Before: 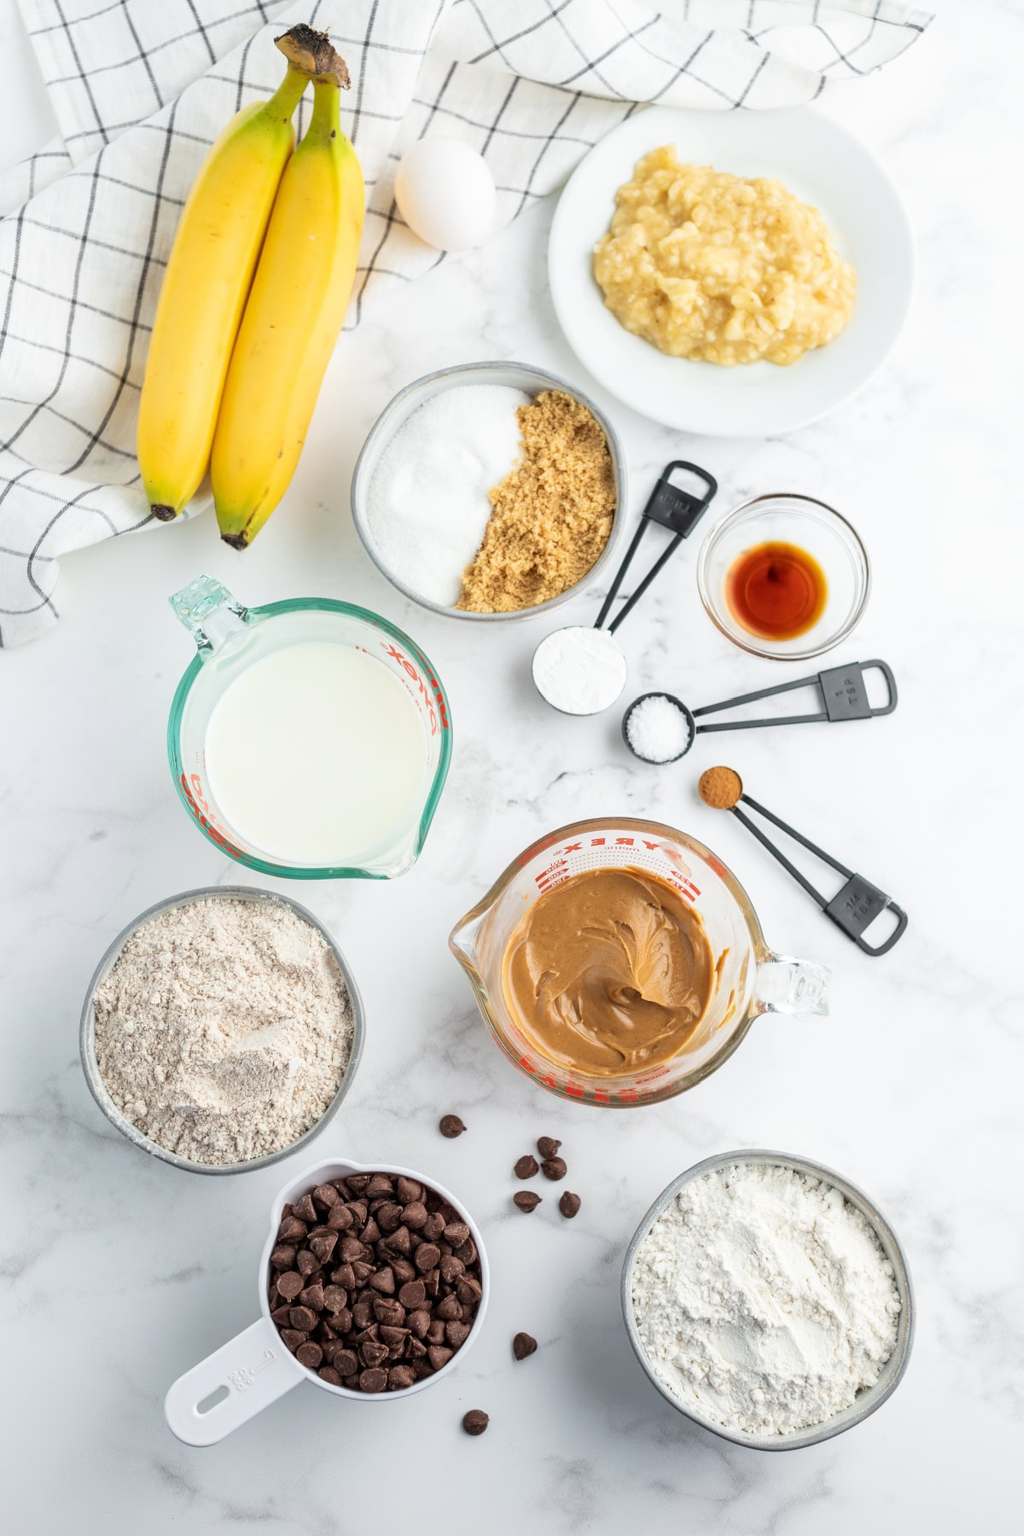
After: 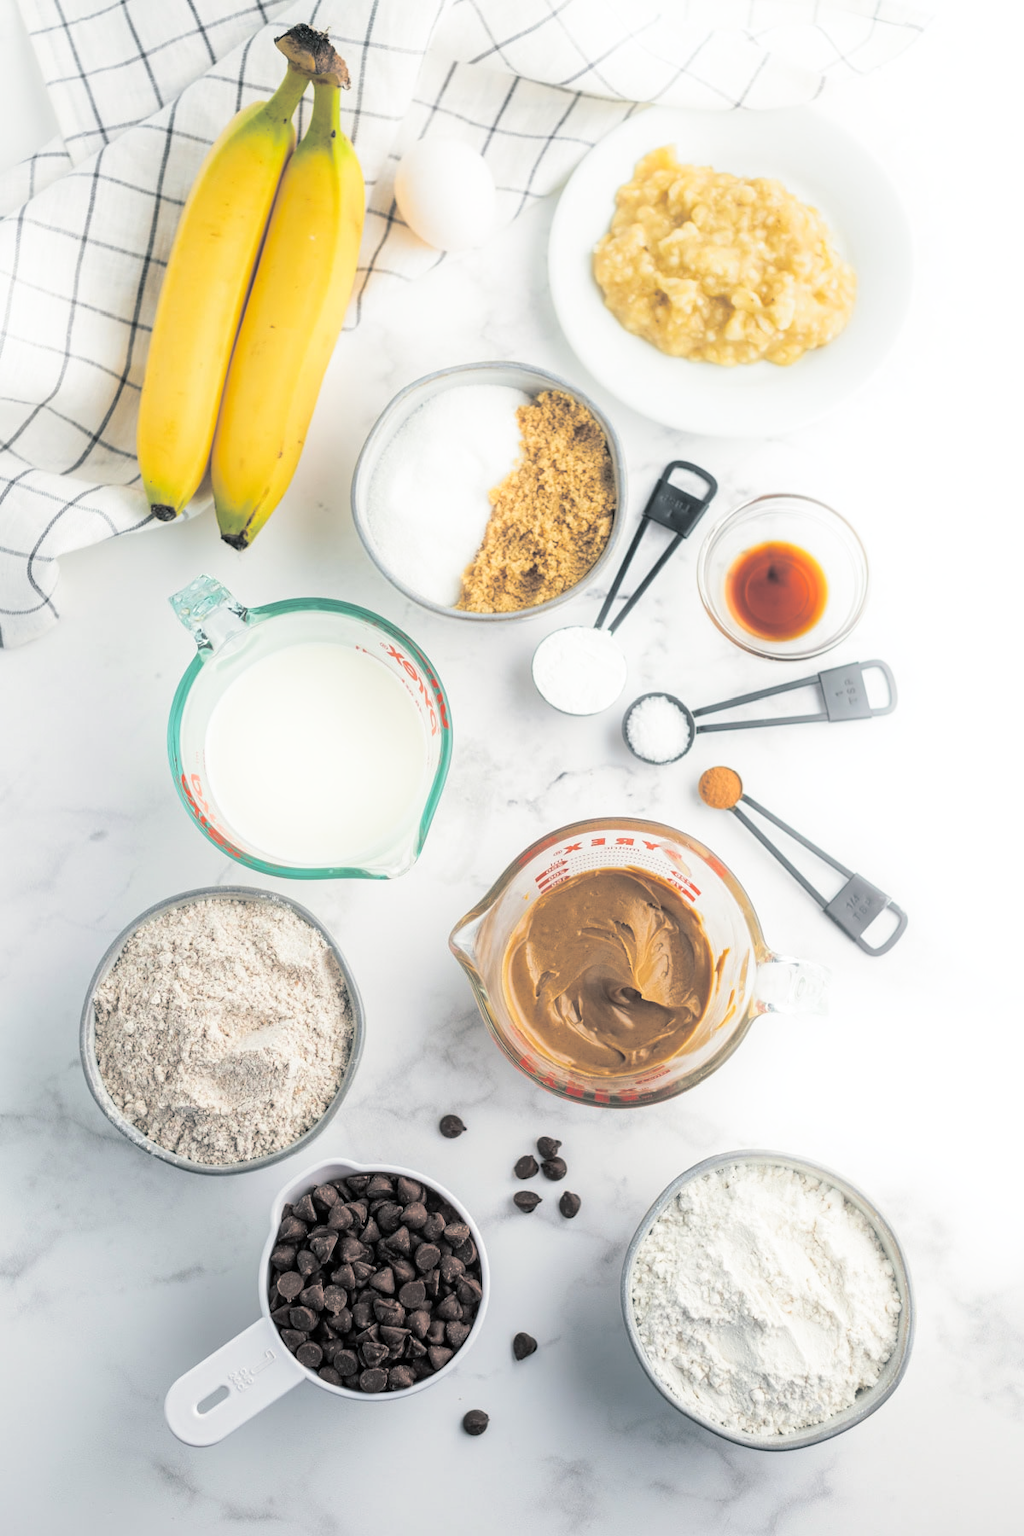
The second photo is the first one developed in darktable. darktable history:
split-toning: shadows › hue 201.6°, shadows › saturation 0.16, highlights › hue 50.4°, highlights › saturation 0.2, balance -49.9
bloom: size 9%, threshold 100%, strength 7%
